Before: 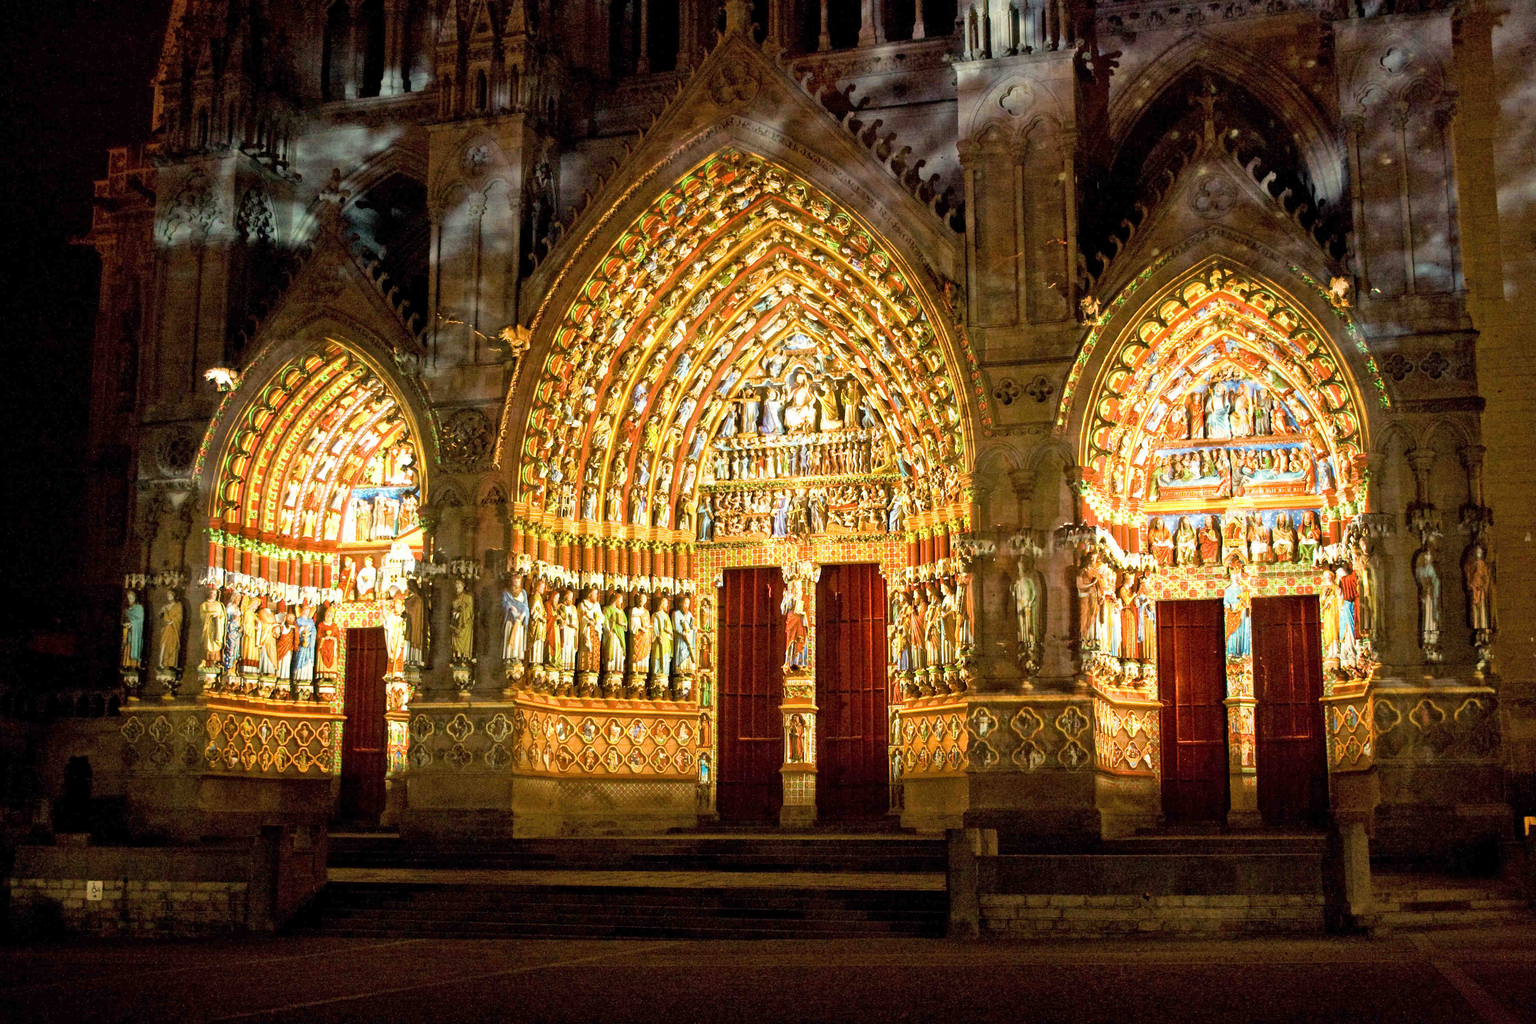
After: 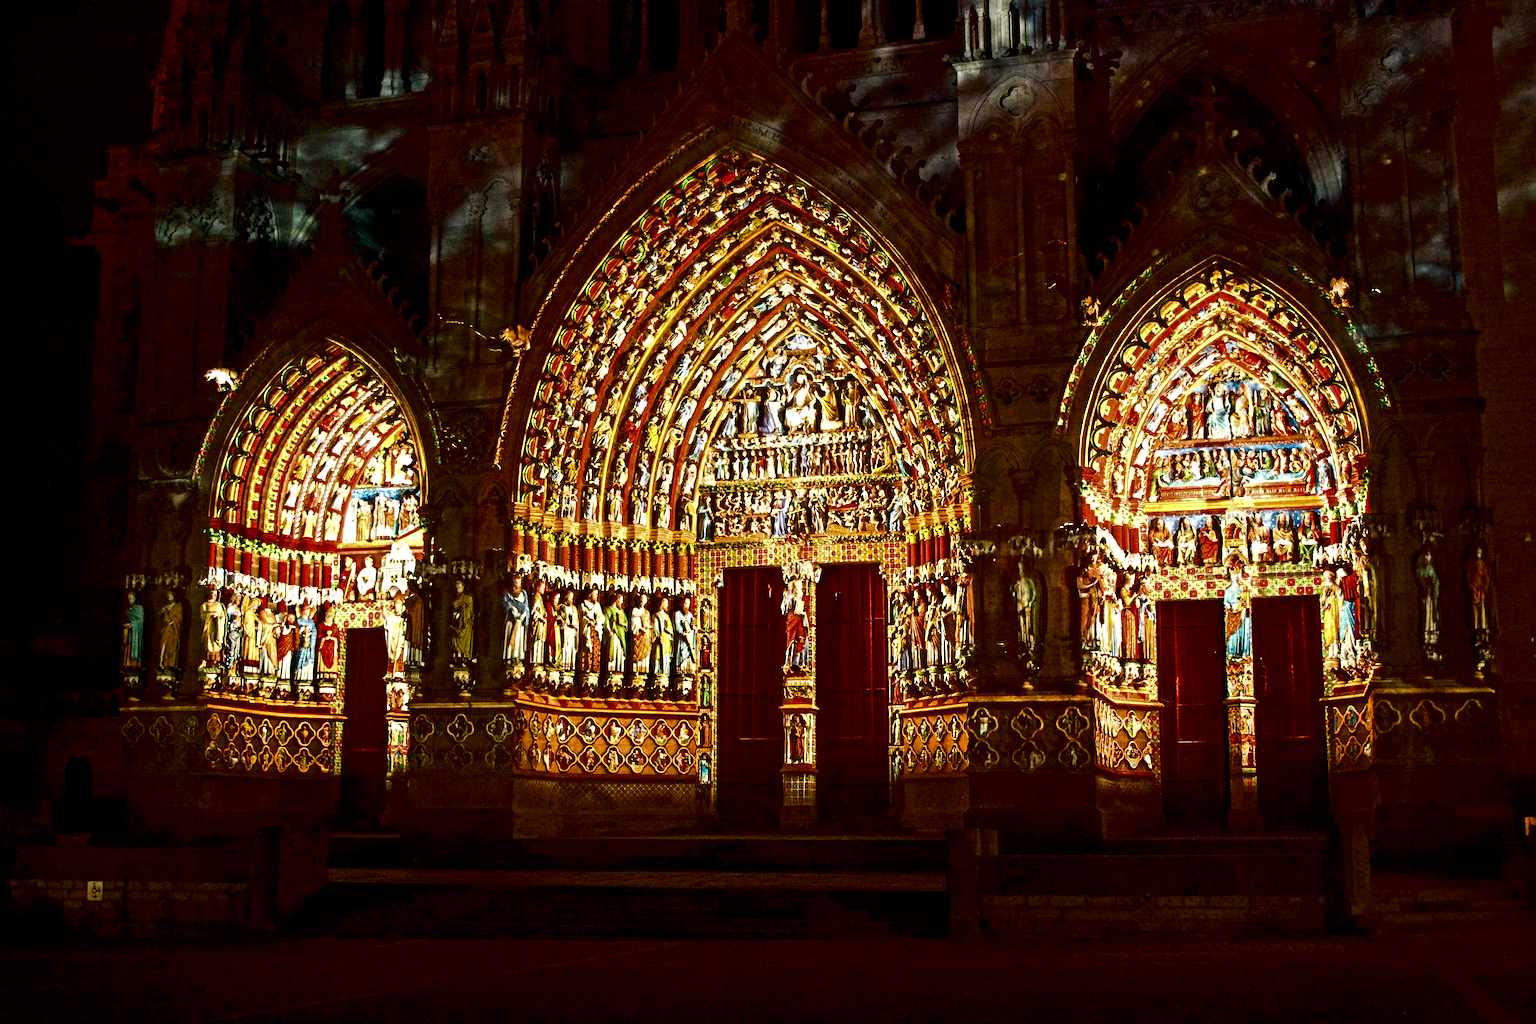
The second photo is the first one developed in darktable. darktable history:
contrast brightness saturation: contrast 0.094, brightness -0.572, saturation 0.172
contrast equalizer: octaves 7, y [[0.5, 0.501, 0.525, 0.597, 0.58, 0.514], [0.5 ×6], [0.5 ×6], [0 ×6], [0 ×6]]
